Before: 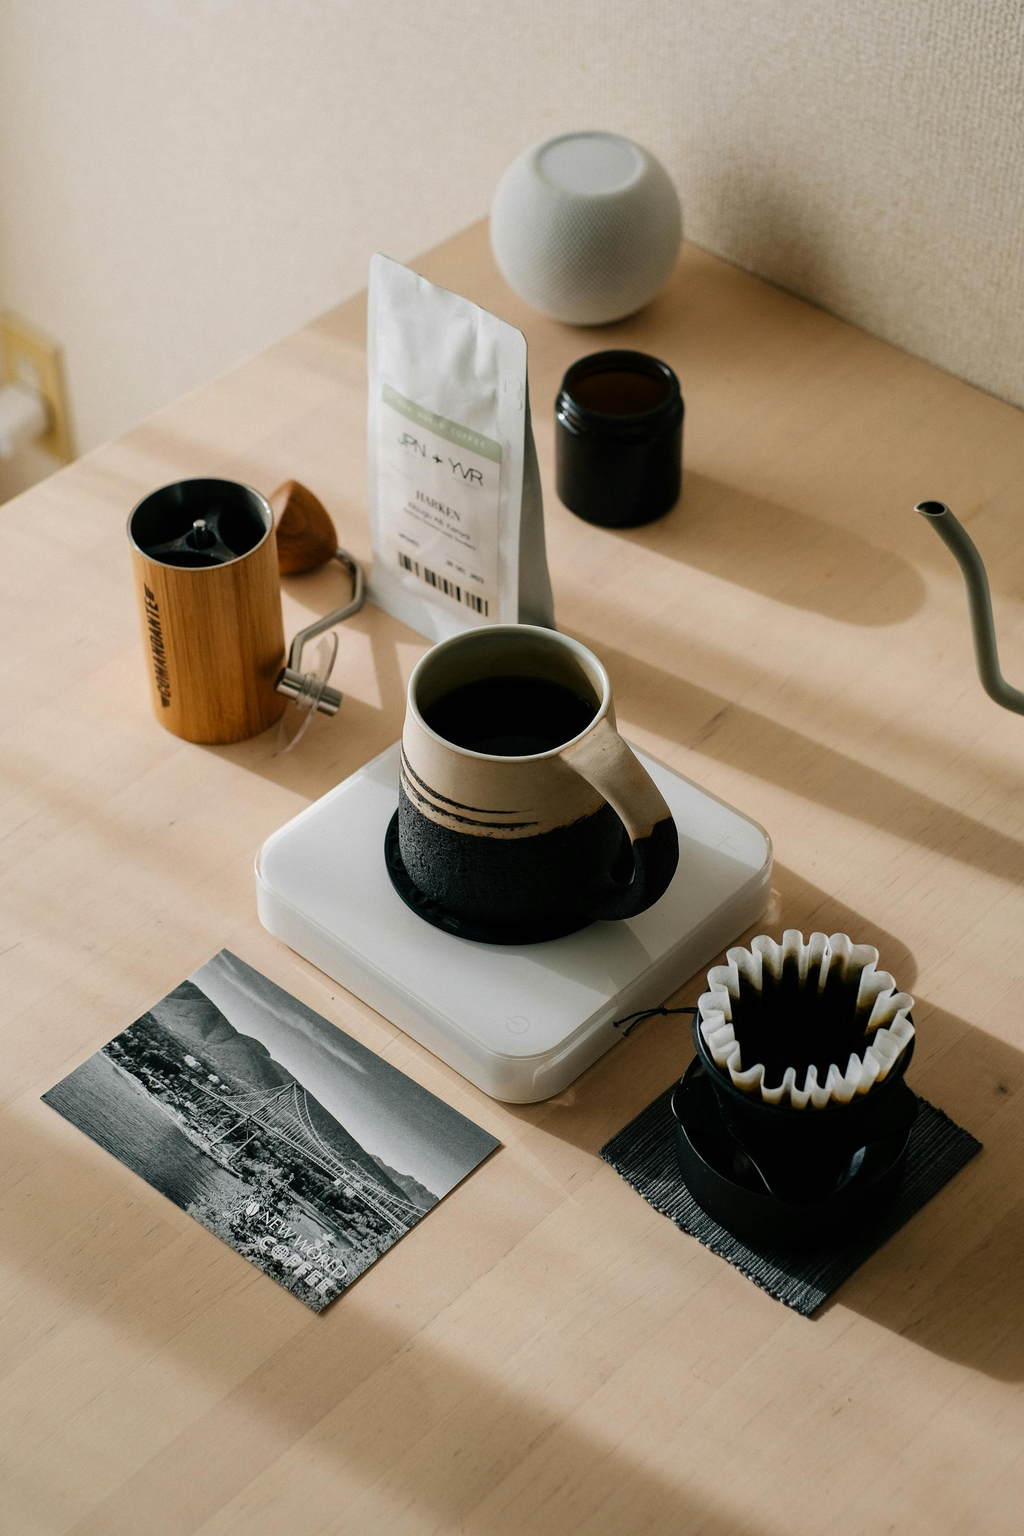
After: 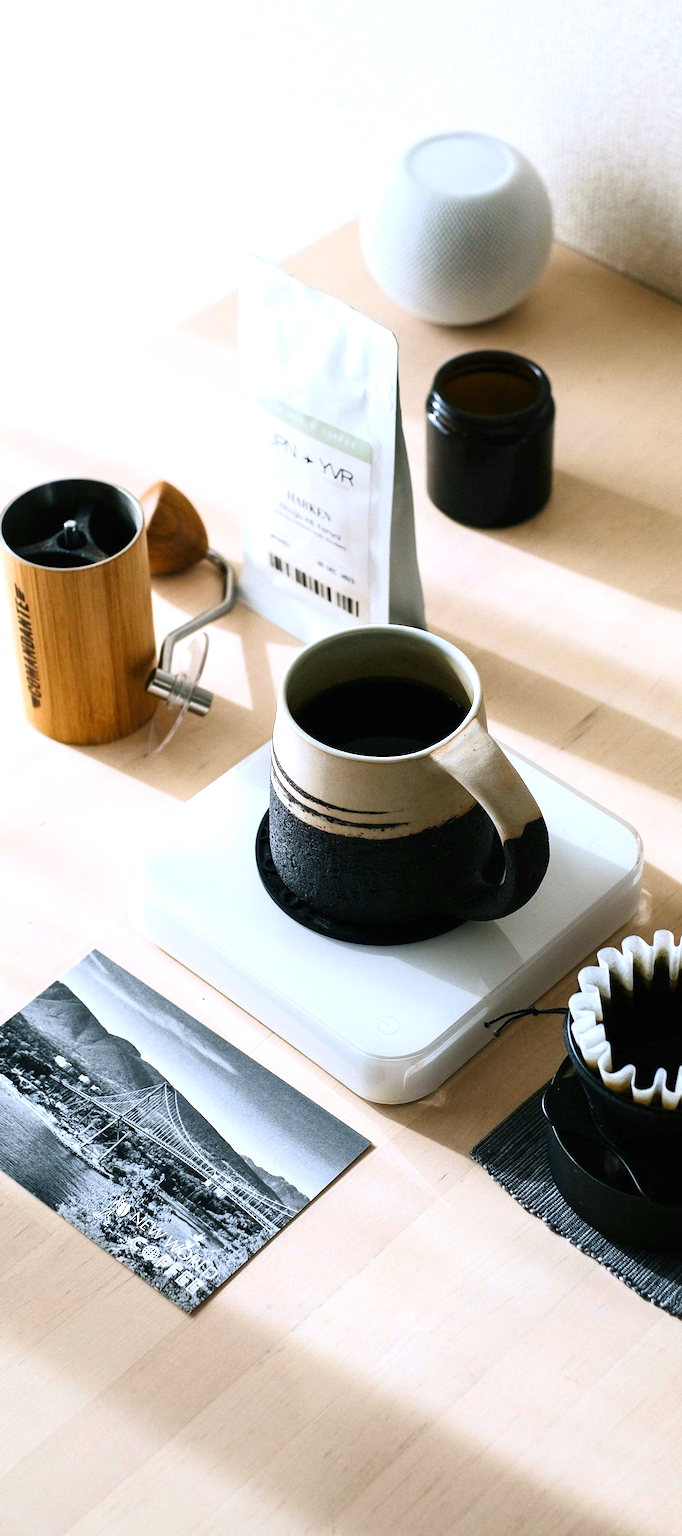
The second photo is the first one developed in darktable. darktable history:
shadows and highlights: shadows 0, highlights 40
crop and rotate: left 12.673%, right 20.66%
white balance: red 0.948, green 1.02, blue 1.176
exposure: black level correction 0, exposure 0.9 EV, compensate highlight preservation false
